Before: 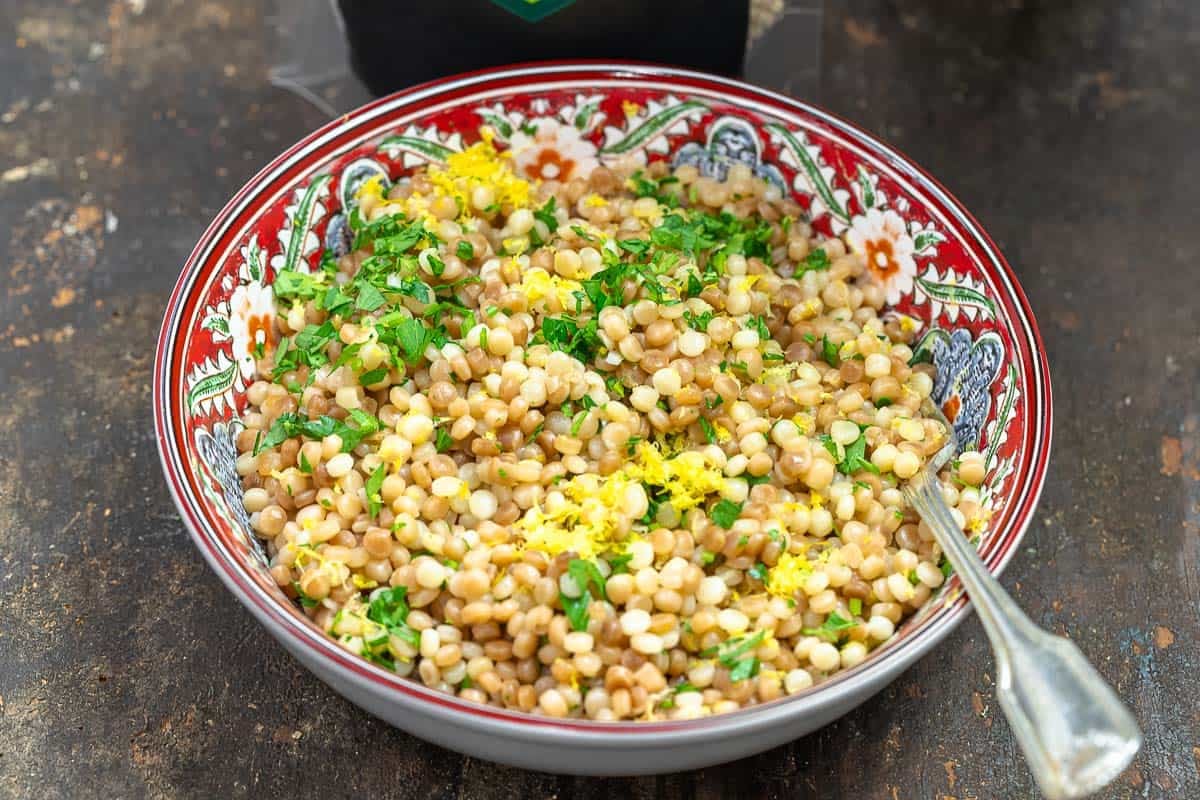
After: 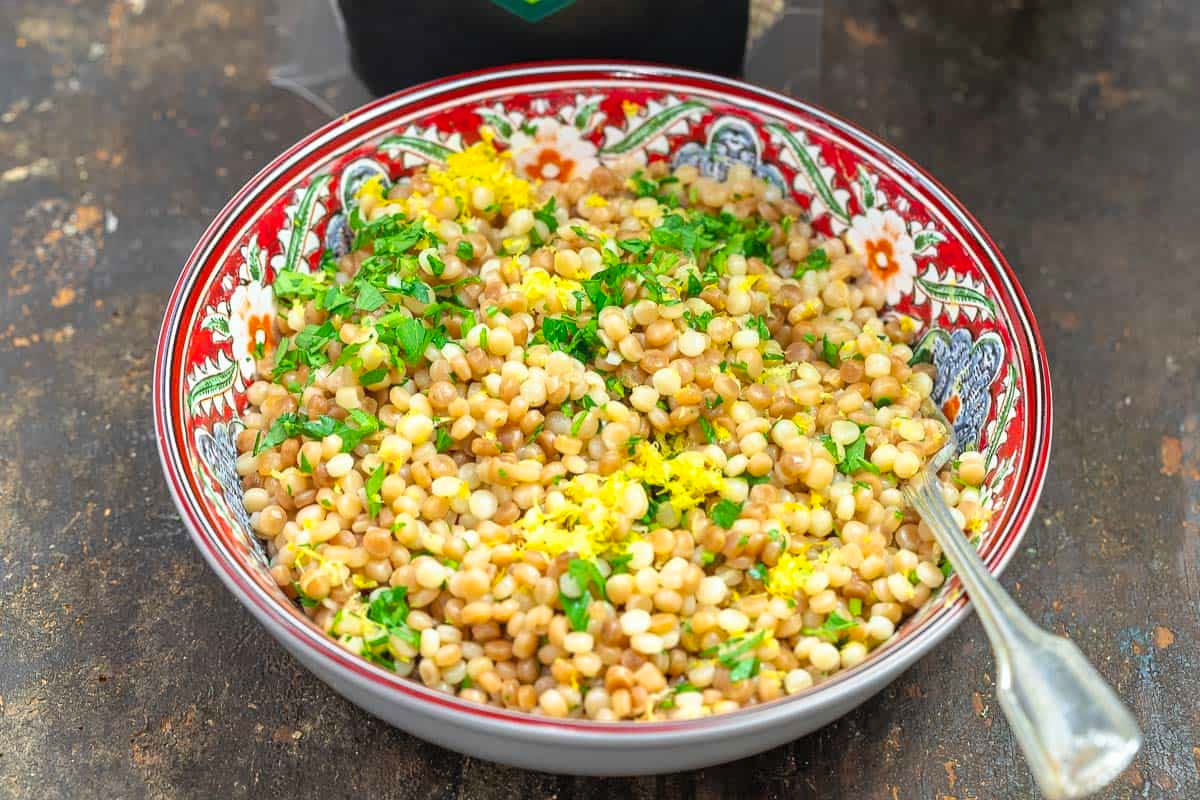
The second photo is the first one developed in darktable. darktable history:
contrast brightness saturation: brightness 0.087, saturation 0.193
